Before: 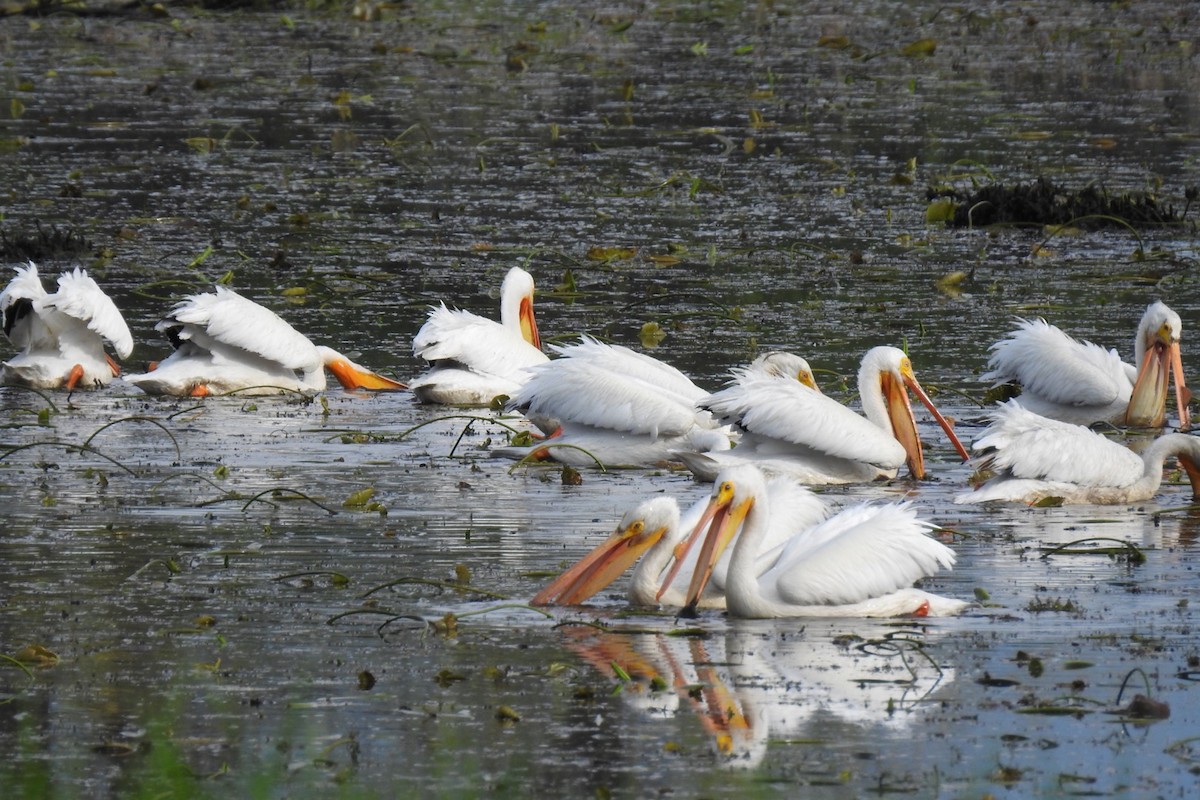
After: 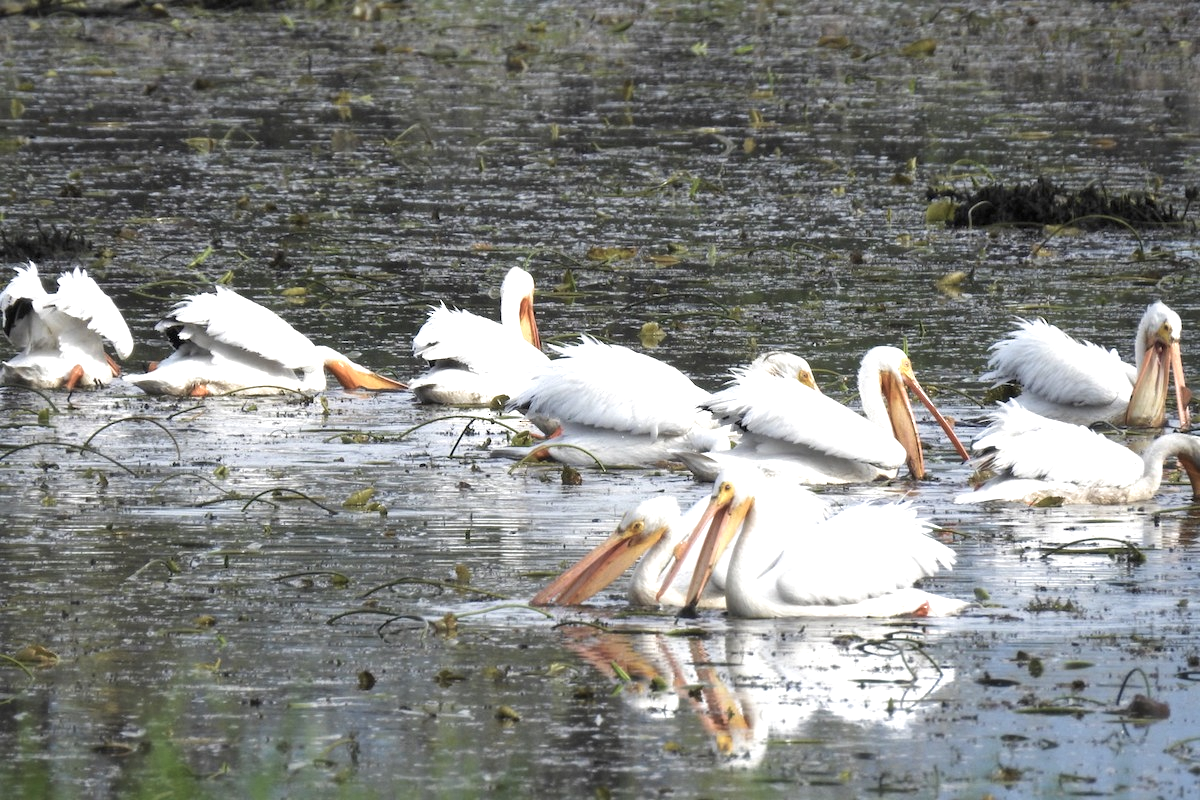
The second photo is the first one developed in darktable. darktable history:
exposure: black level correction 0, exposure 0.877 EV, compensate exposure bias true, compensate highlight preservation false
local contrast: highlights 100%, shadows 100%, detail 120%, midtone range 0.2
color correction: saturation 0.57
velvia: on, module defaults
